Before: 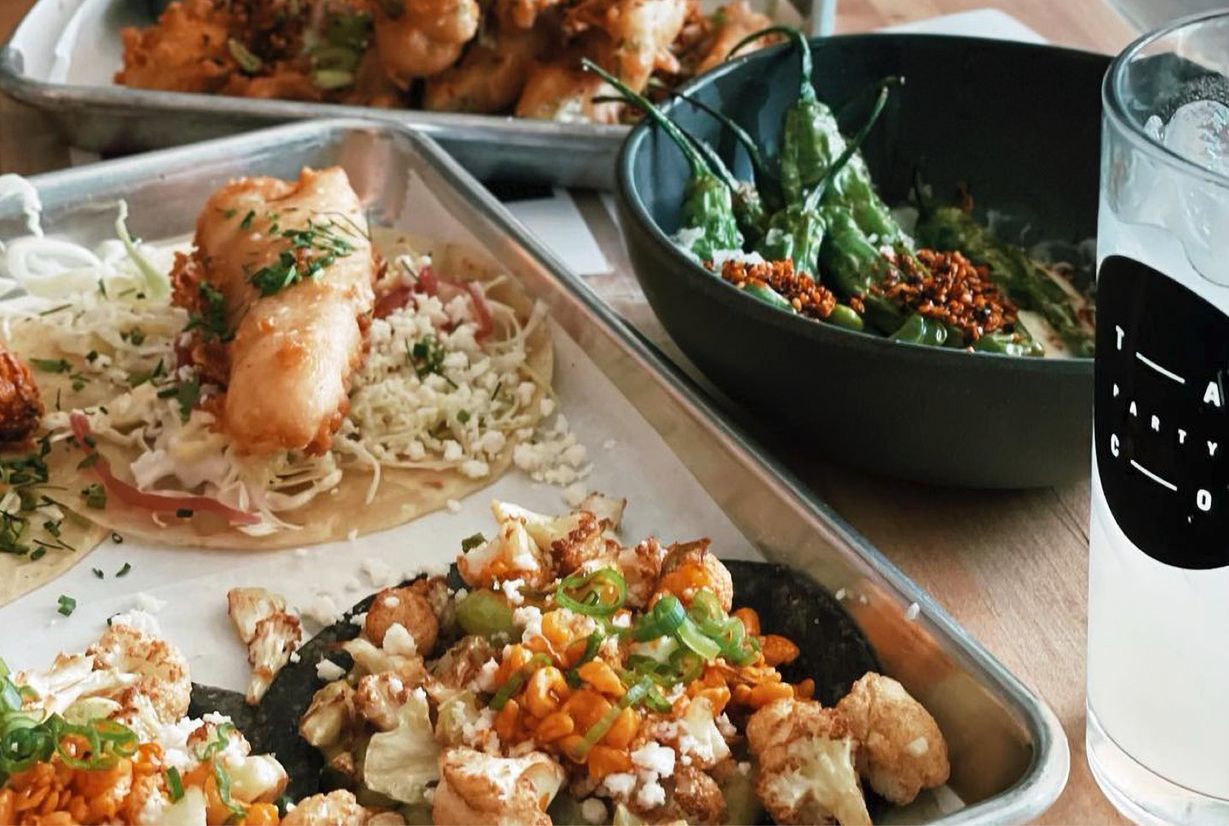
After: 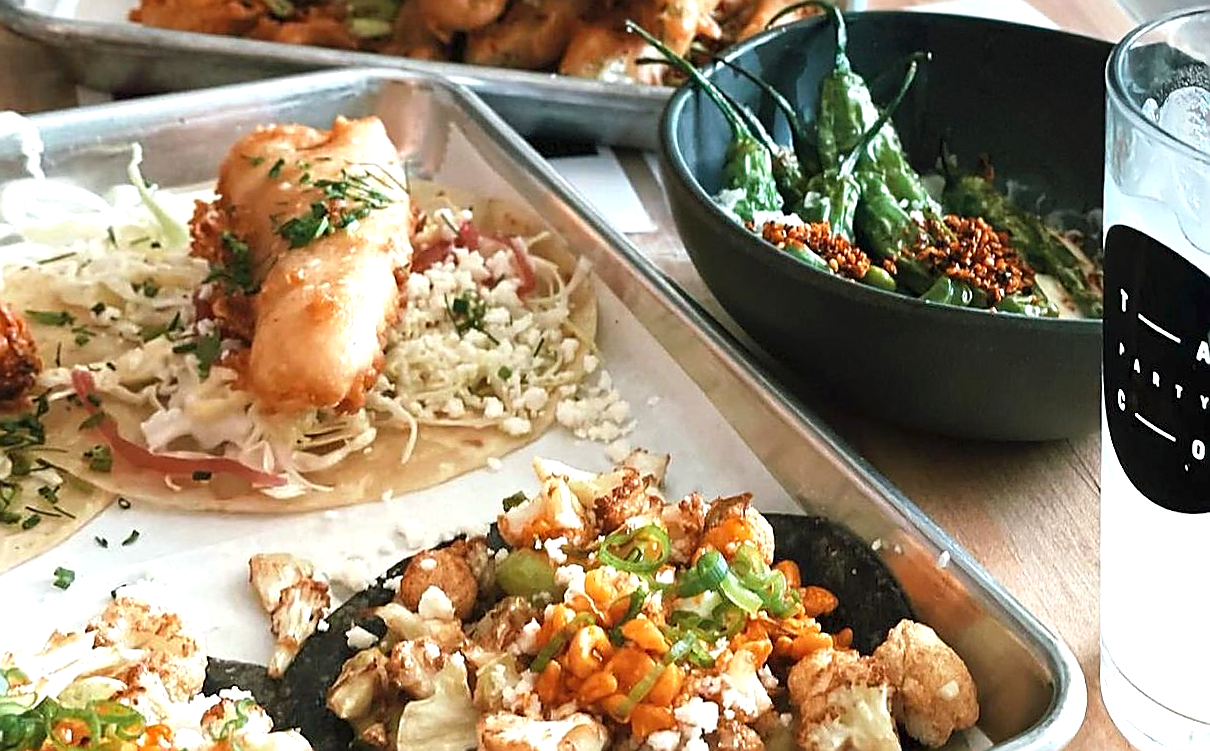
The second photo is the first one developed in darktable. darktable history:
rotate and perspective: rotation -0.013°, lens shift (vertical) -0.027, lens shift (horizontal) 0.178, crop left 0.016, crop right 0.989, crop top 0.082, crop bottom 0.918
sharpen: radius 1.4, amount 1.25, threshold 0.7
exposure: exposure 0.6 EV, compensate highlight preservation false
white balance: red 0.982, blue 1.018
